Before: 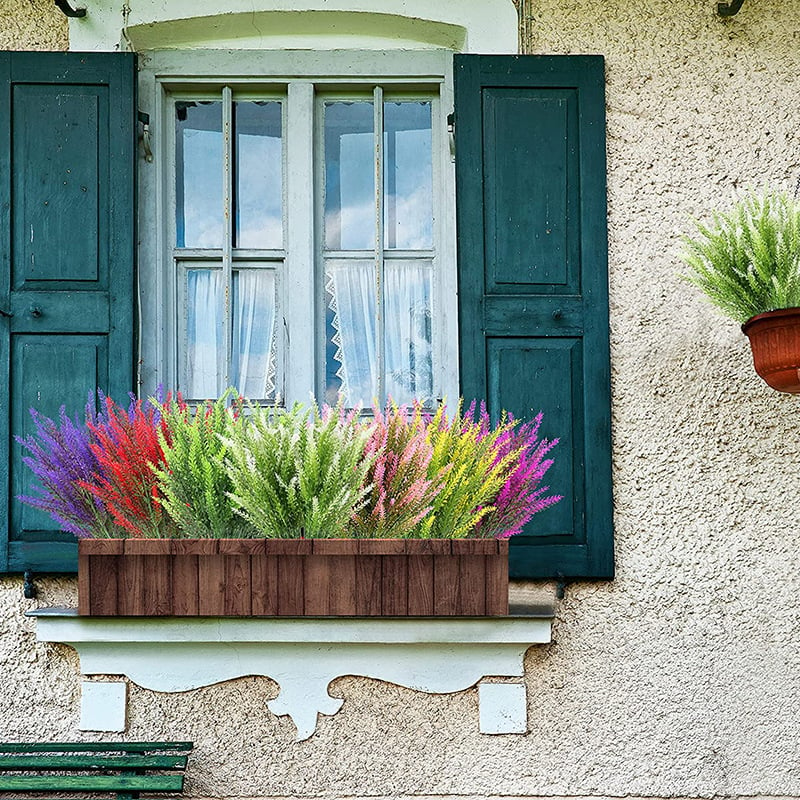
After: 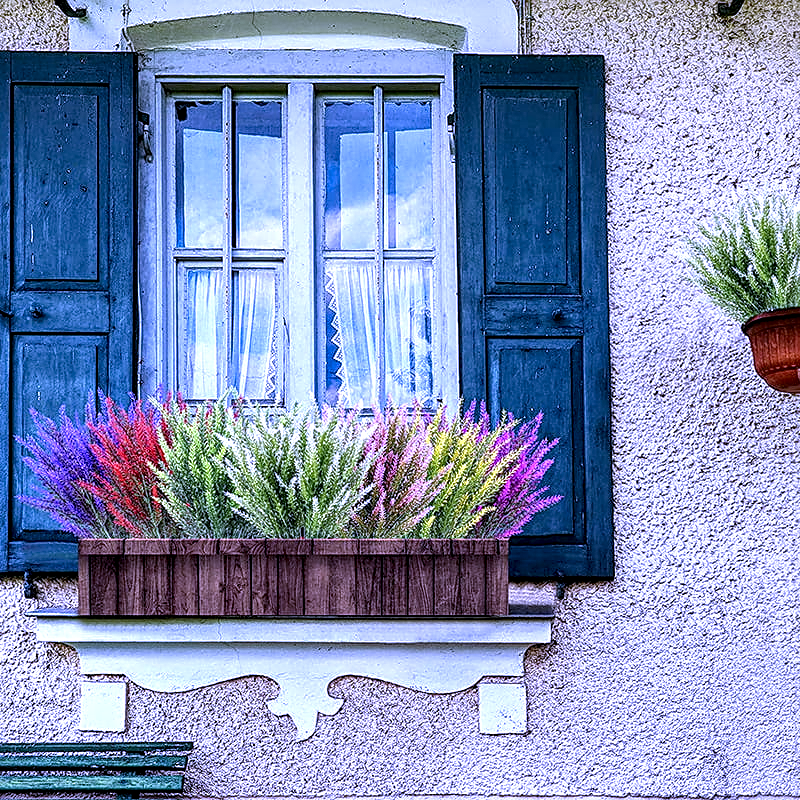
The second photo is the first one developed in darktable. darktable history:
white balance: red 0.98, blue 1.61
local contrast: highlights 19%, detail 186%
sharpen: on, module defaults
